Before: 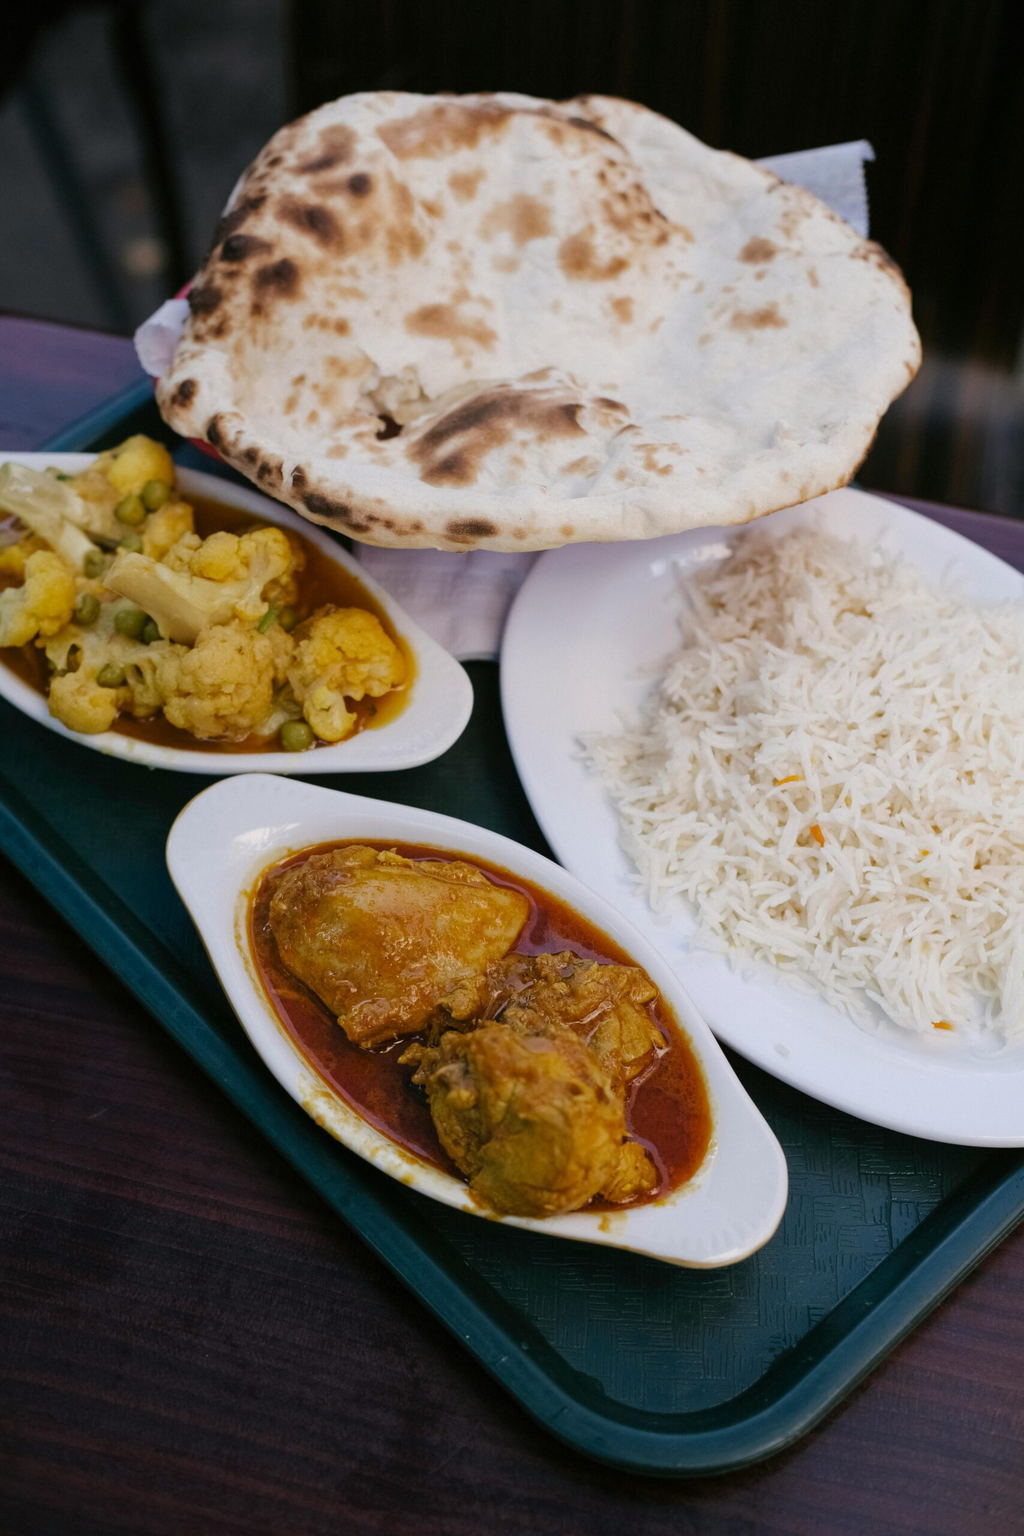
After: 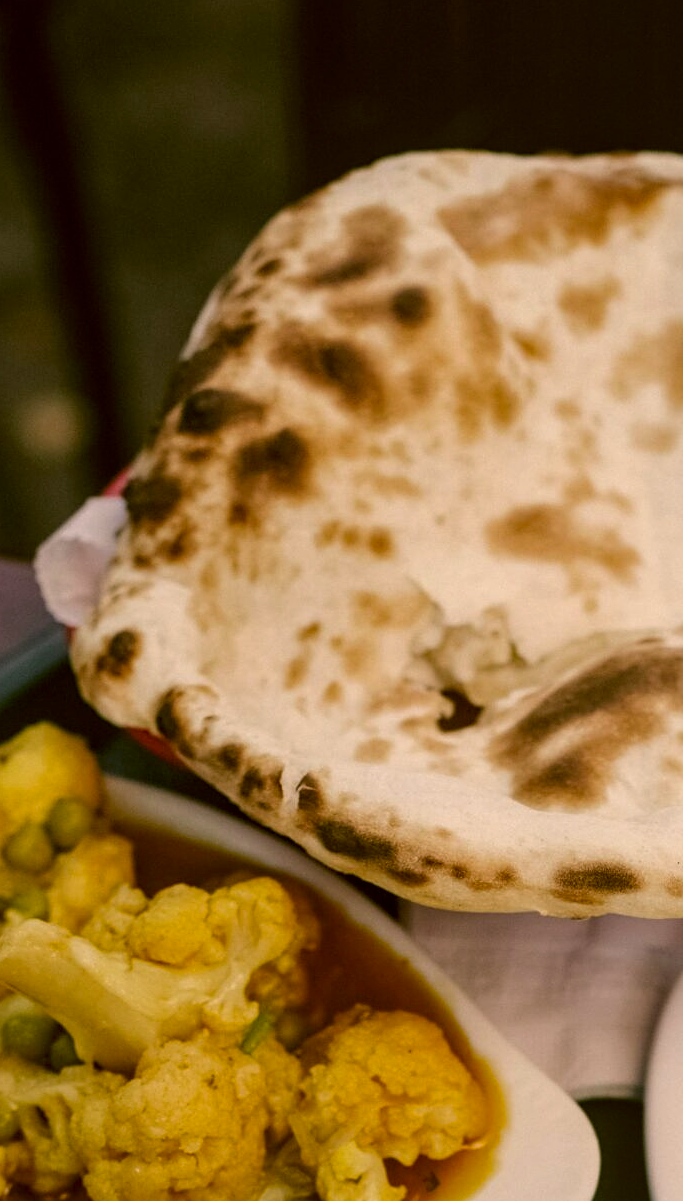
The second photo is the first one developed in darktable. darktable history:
color correction: highlights a* 8.53, highlights b* 15.82, shadows a* -0.669, shadows b* 27.06
local contrast: on, module defaults
sharpen: amount 0.212
crop and rotate: left 11.109%, top 0.117%, right 48.862%, bottom 52.967%
